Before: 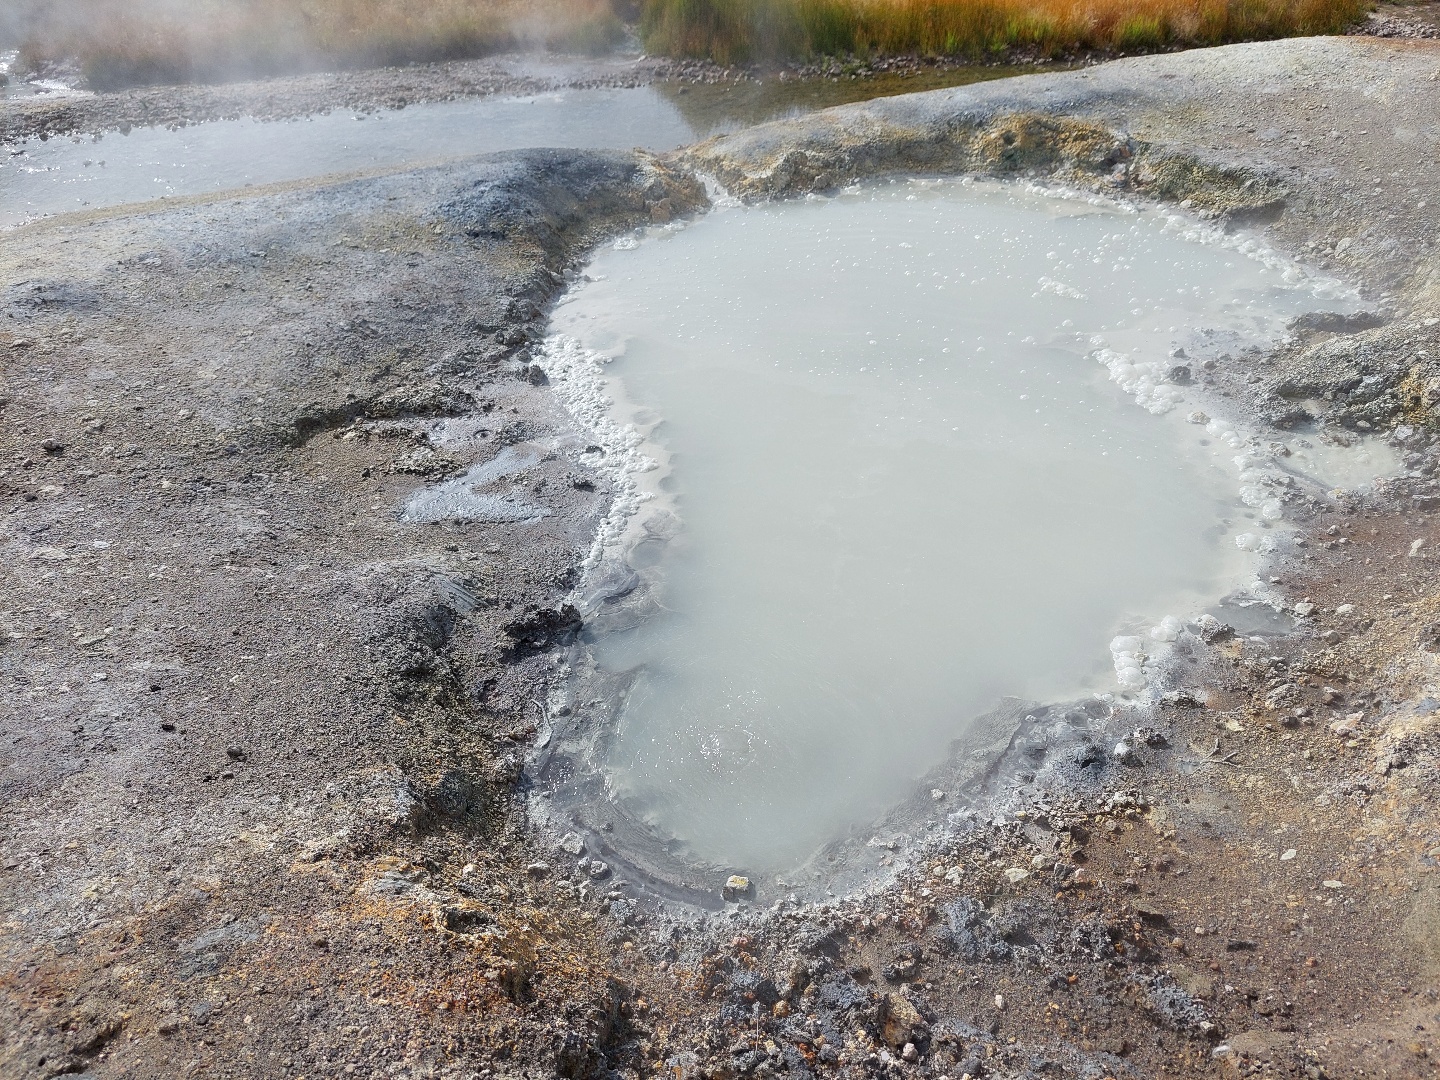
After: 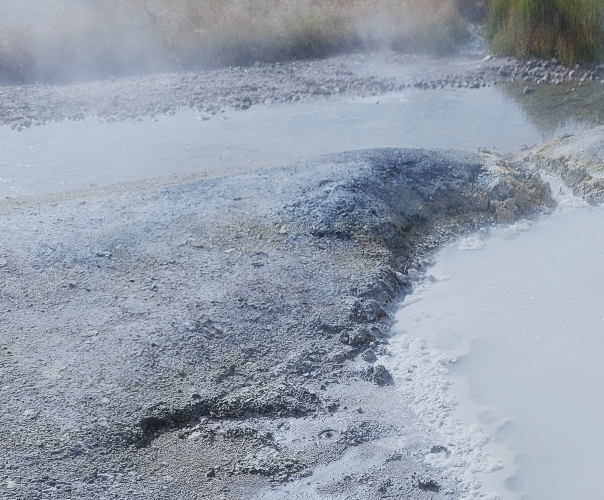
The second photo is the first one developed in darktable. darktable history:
crop and rotate: left 10.817%, top 0.062%, right 47.194%, bottom 53.626%
haze removal: strength -0.1, adaptive false
white balance: red 0.931, blue 1.11
sigmoid: skew -0.2, preserve hue 0%, red attenuation 0.1, red rotation 0.035, green attenuation 0.1, green rotation -0.017, blue attenuation 0.15, blue rotation -0.052, base primaries Rec2020
